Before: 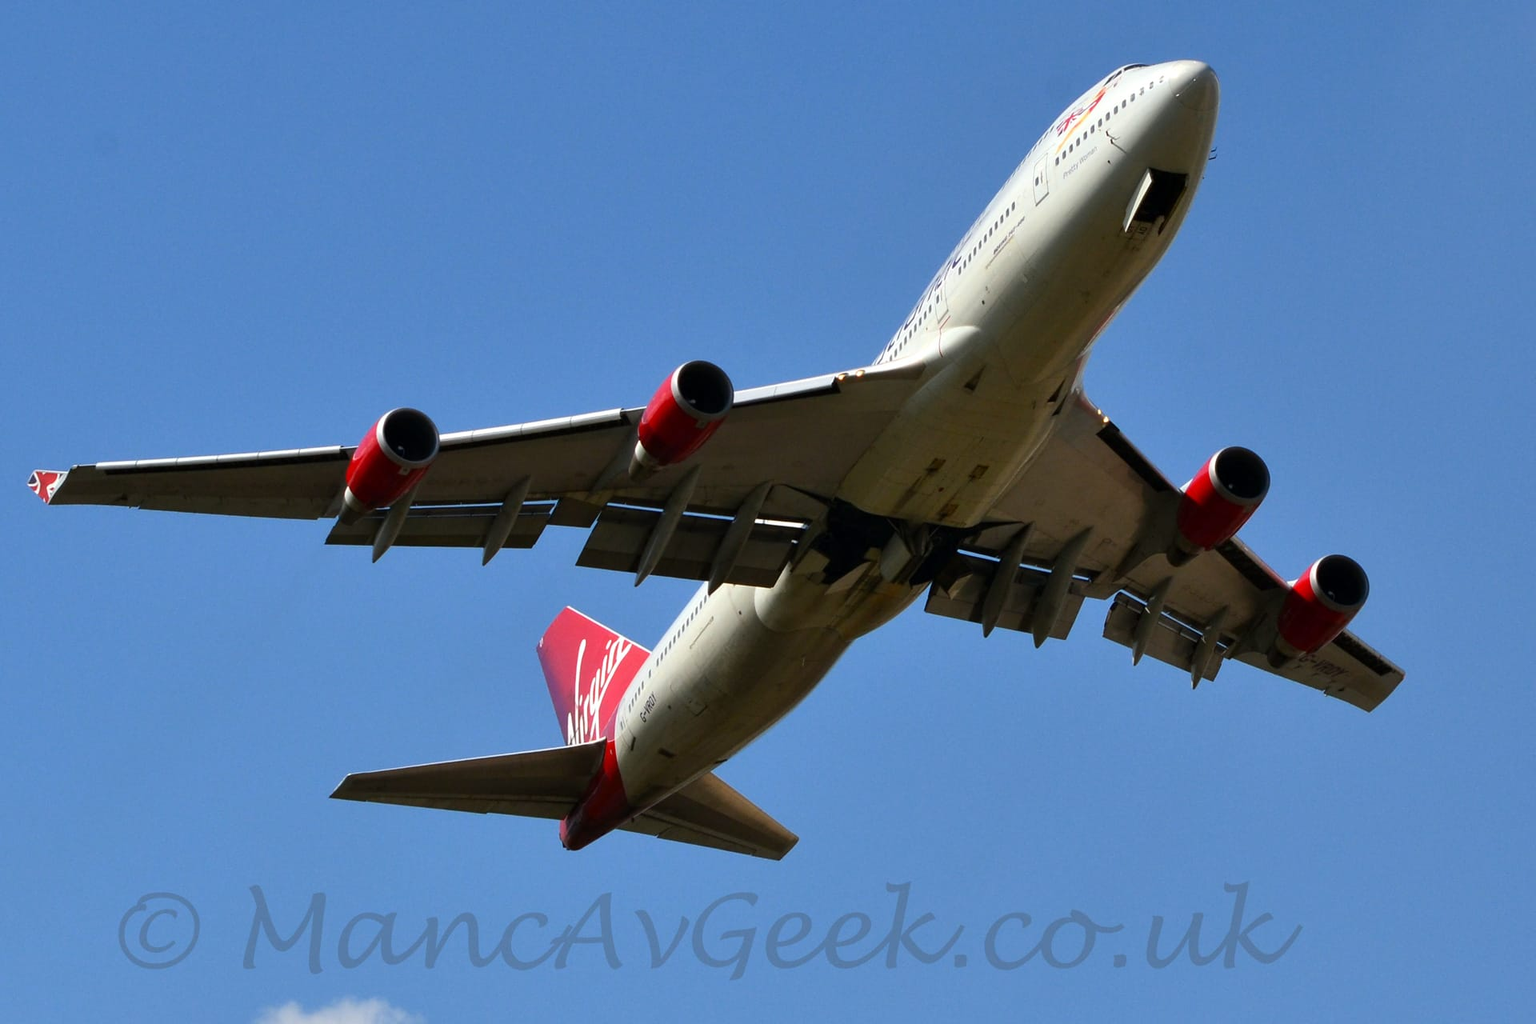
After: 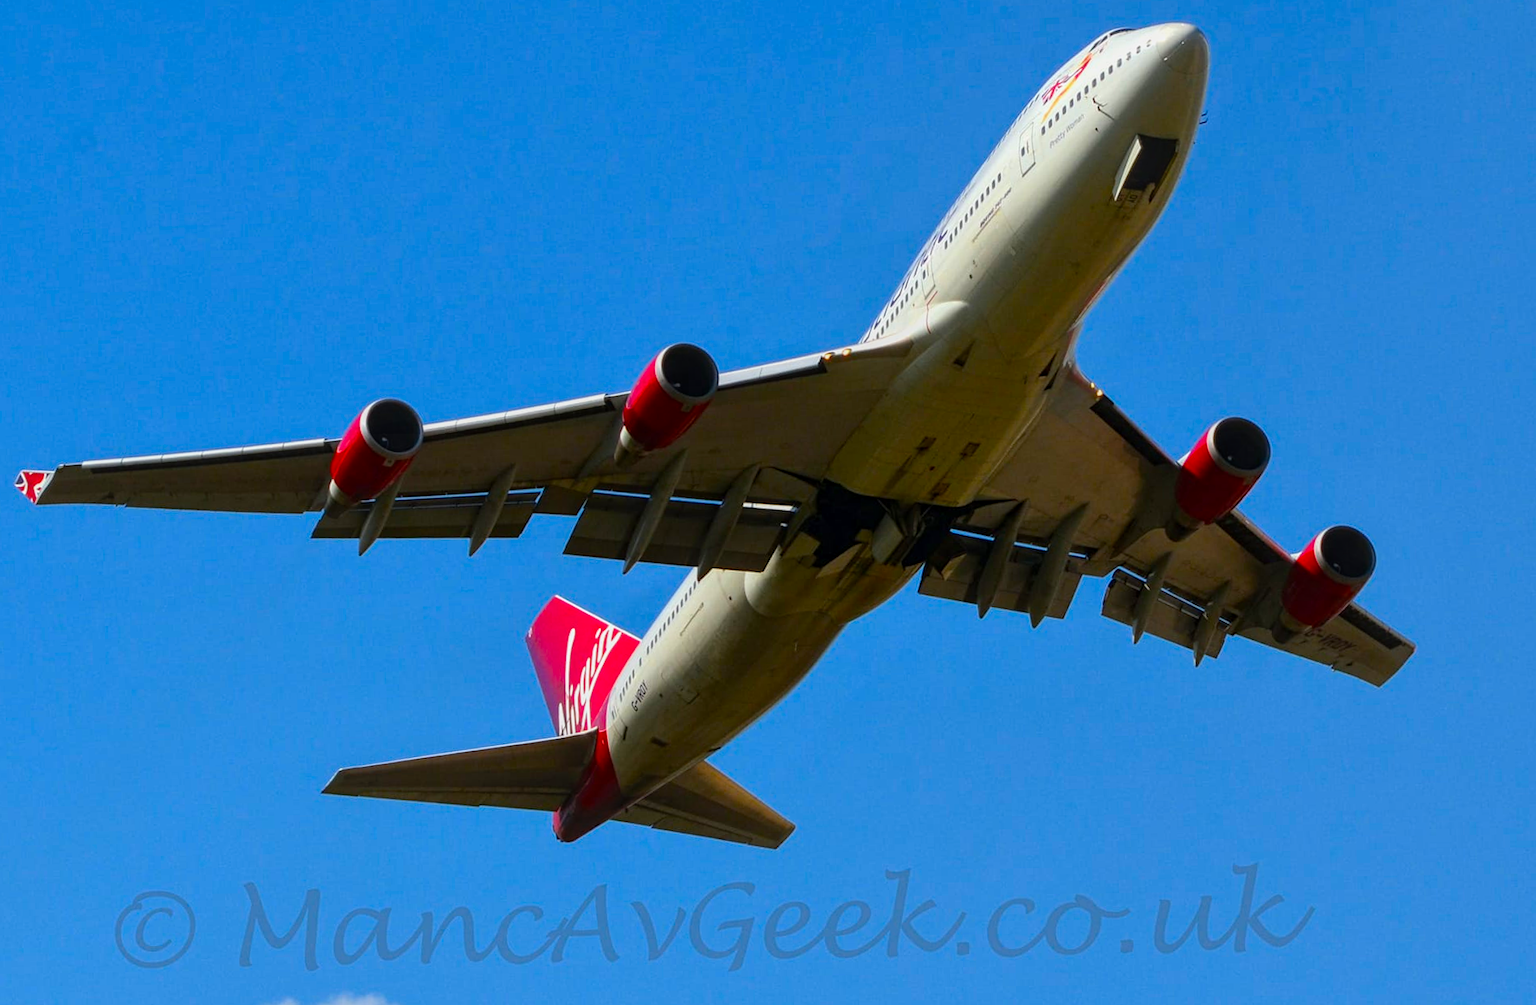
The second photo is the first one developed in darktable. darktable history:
contrast equalizer: y [[0.439, 0.44, 0.442, 0.457, 0.493, 0.498], [0.5 ×6], [0.5 ×6], [0 ×6], [0 ×6]], mix 0.76
shadows and highlights: shadows 62.66, white point adjustment 0.37, highlights -34.44, compress 83.82%
local contrast: on, module defaults
rotate and perspective: rotation -1.32°, lens shift (horizontal) -0.031, crop left 0.015, crop right 0.985, crop top 0.047, crop bottom 0.982
color balance rgb: linear chroma grading › global chroma 15%, perceptual saturation grading › global saturation 30%
